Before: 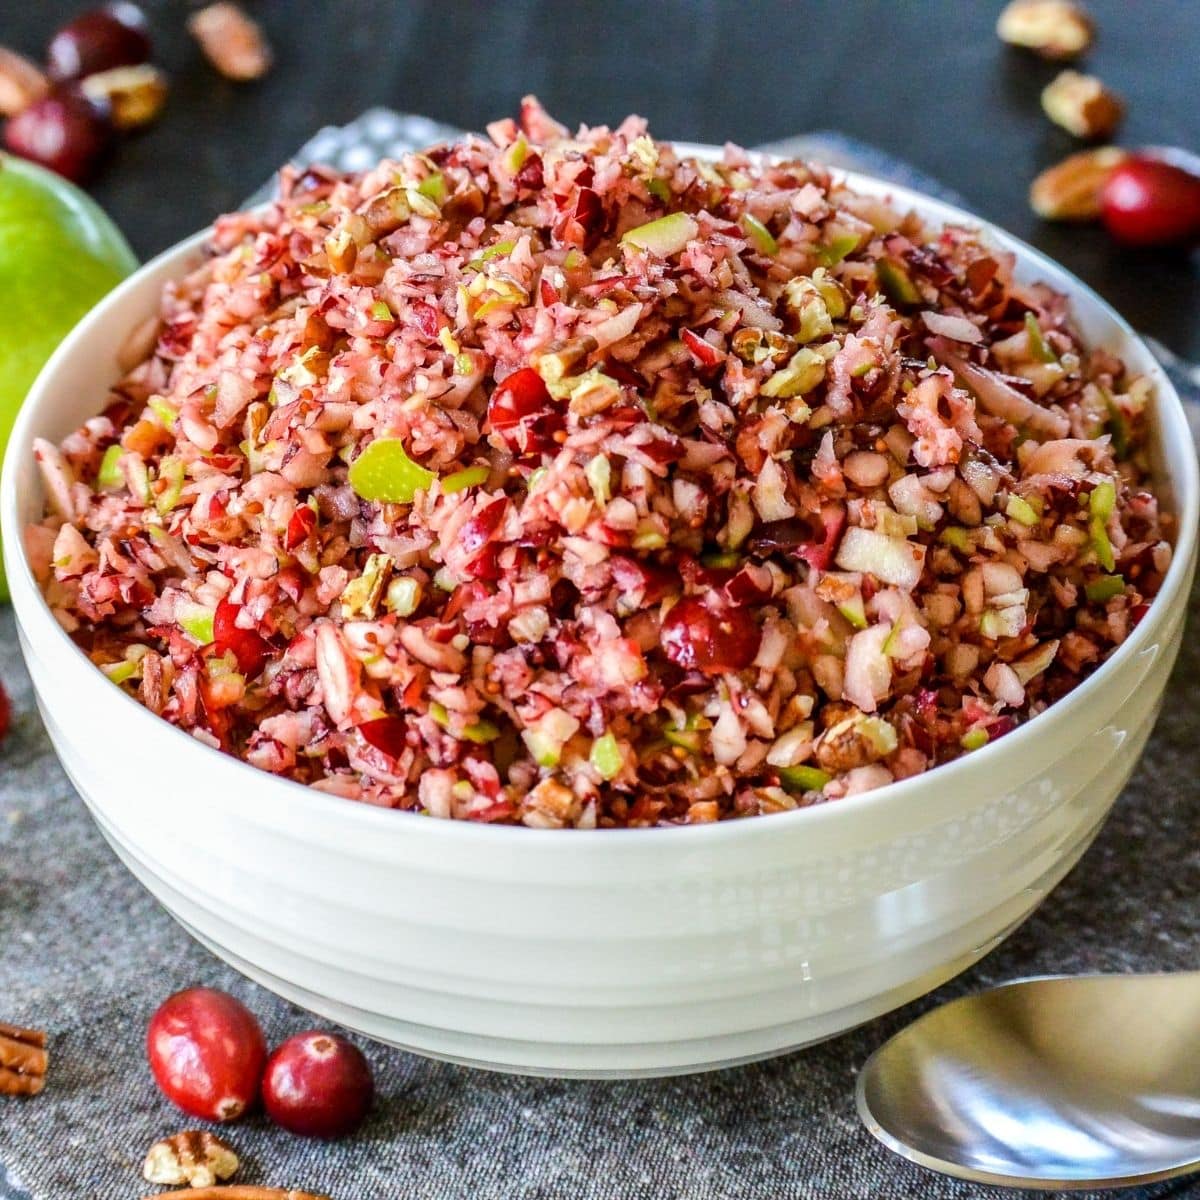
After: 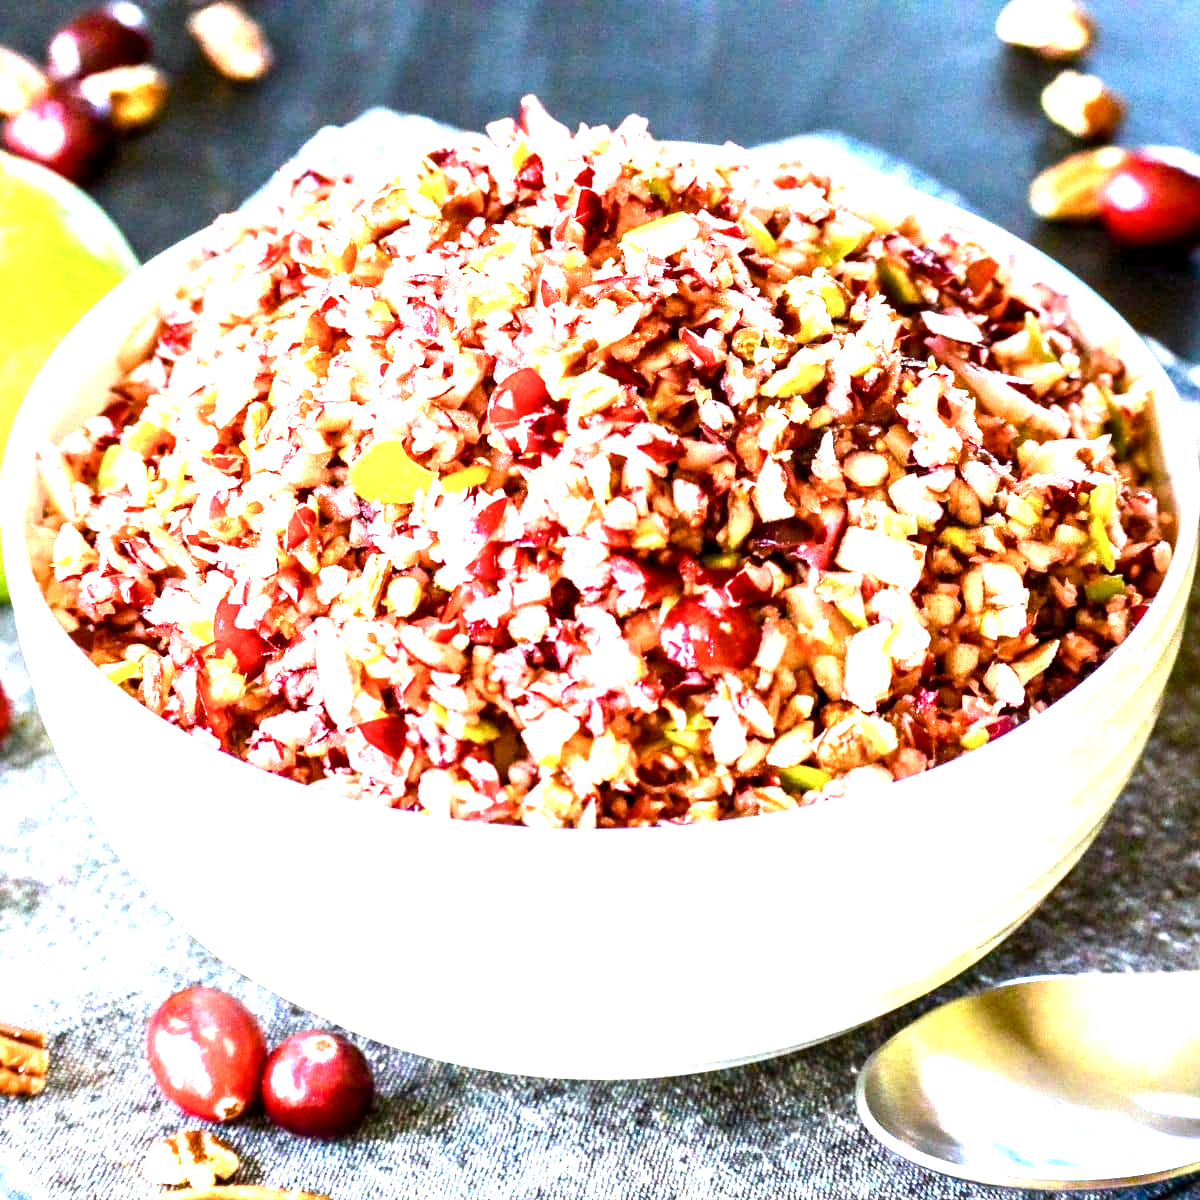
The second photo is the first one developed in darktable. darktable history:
exposure: black level correction 0.001, exposure 1.735 EV, compensate highlight preservation false
color balance rgb: shadows lift › luminance -20%, power › hue 72.24°, highlights gain › luminance 15%, global offset › hue 171.6°, perceptual saturation grading › highlights -15%, perceptual saturation grading › shadows 25%, global vibrance 30%, contrast 10%
white balance: red 0.976, blue 1.04
